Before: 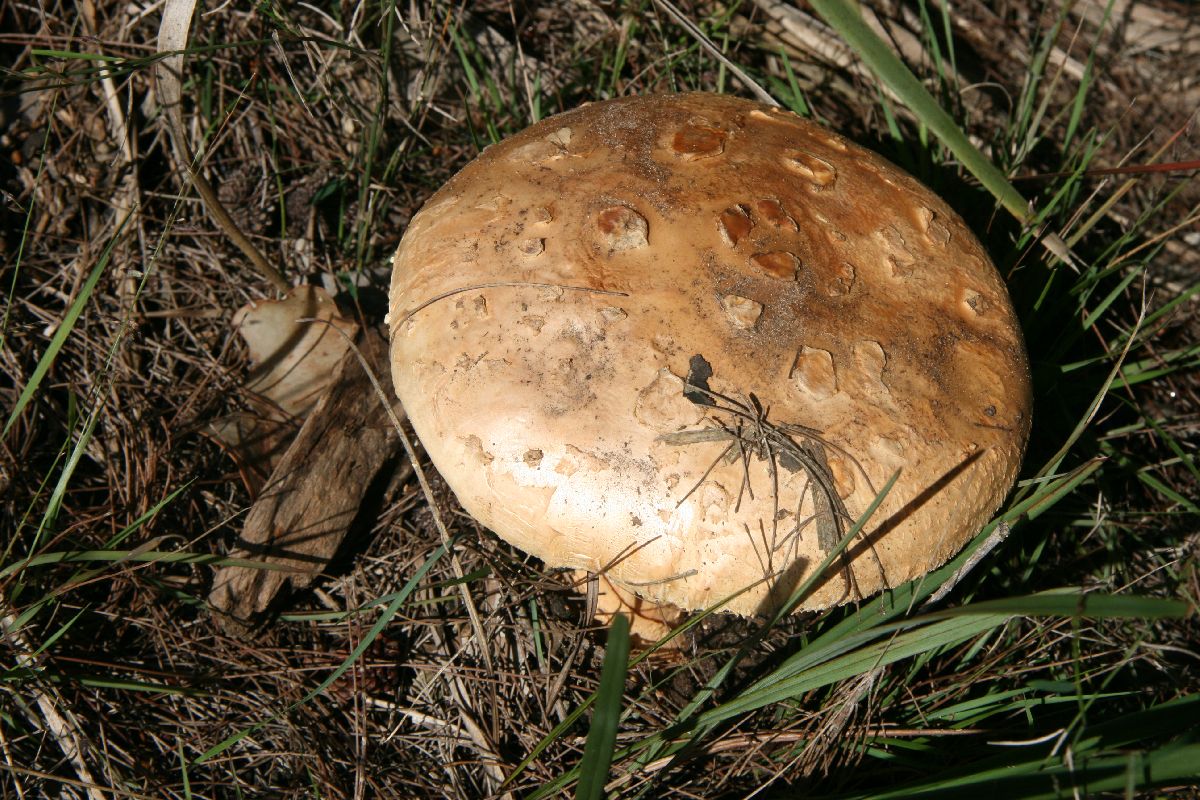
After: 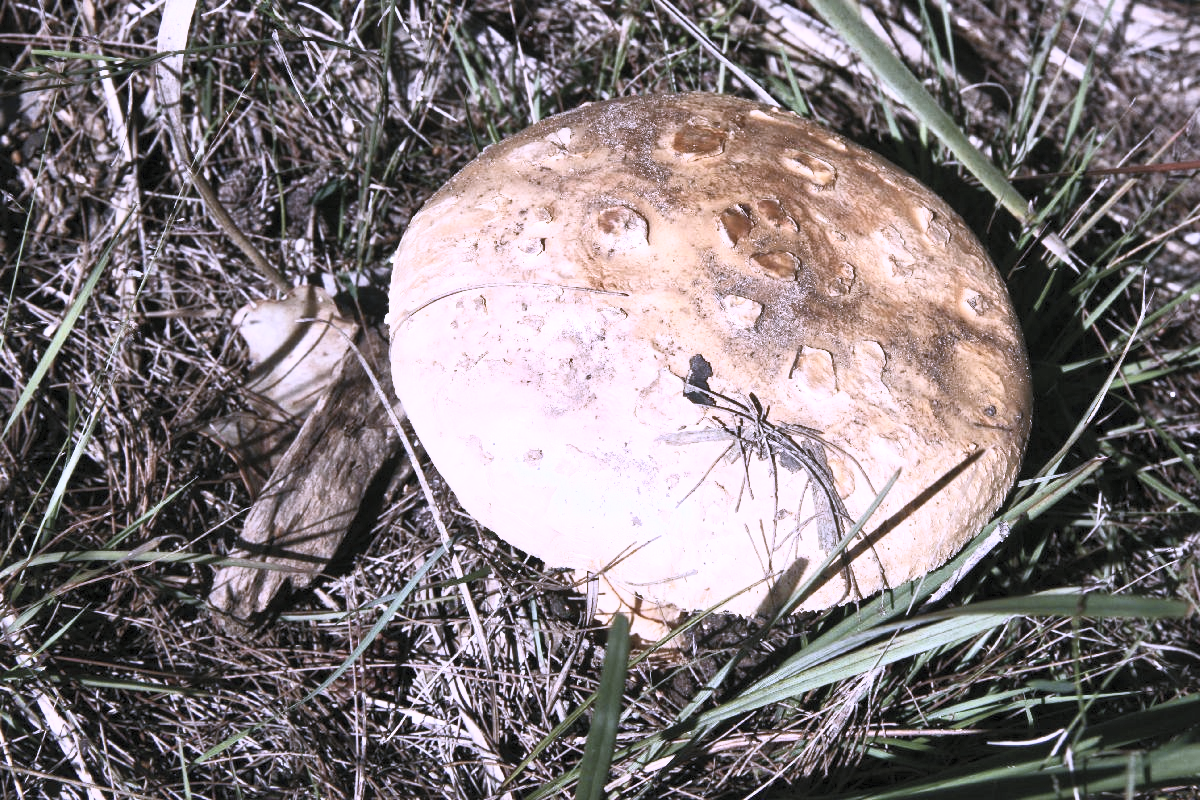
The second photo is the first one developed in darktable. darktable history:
global tonemap: drago (1, 100), detail 1
contrast brightness saturation: contrast 0.57, brightness 0.57, saturation -0.34
white balance: red 0.98, blue 1.61
shadows and highlights: shadows 32, highlights -32, soften with gaussian
